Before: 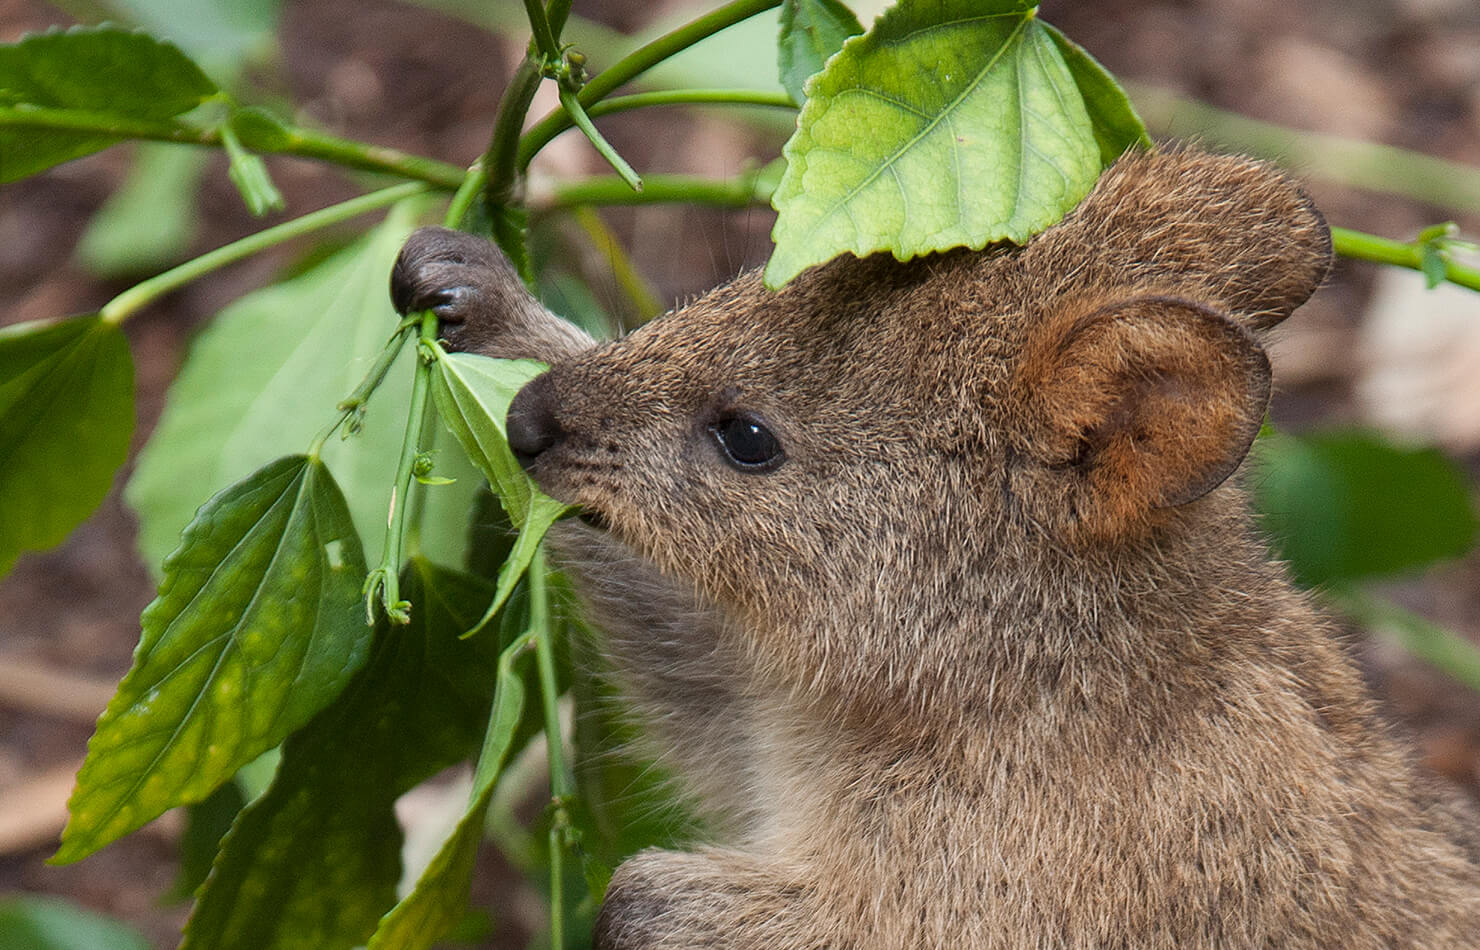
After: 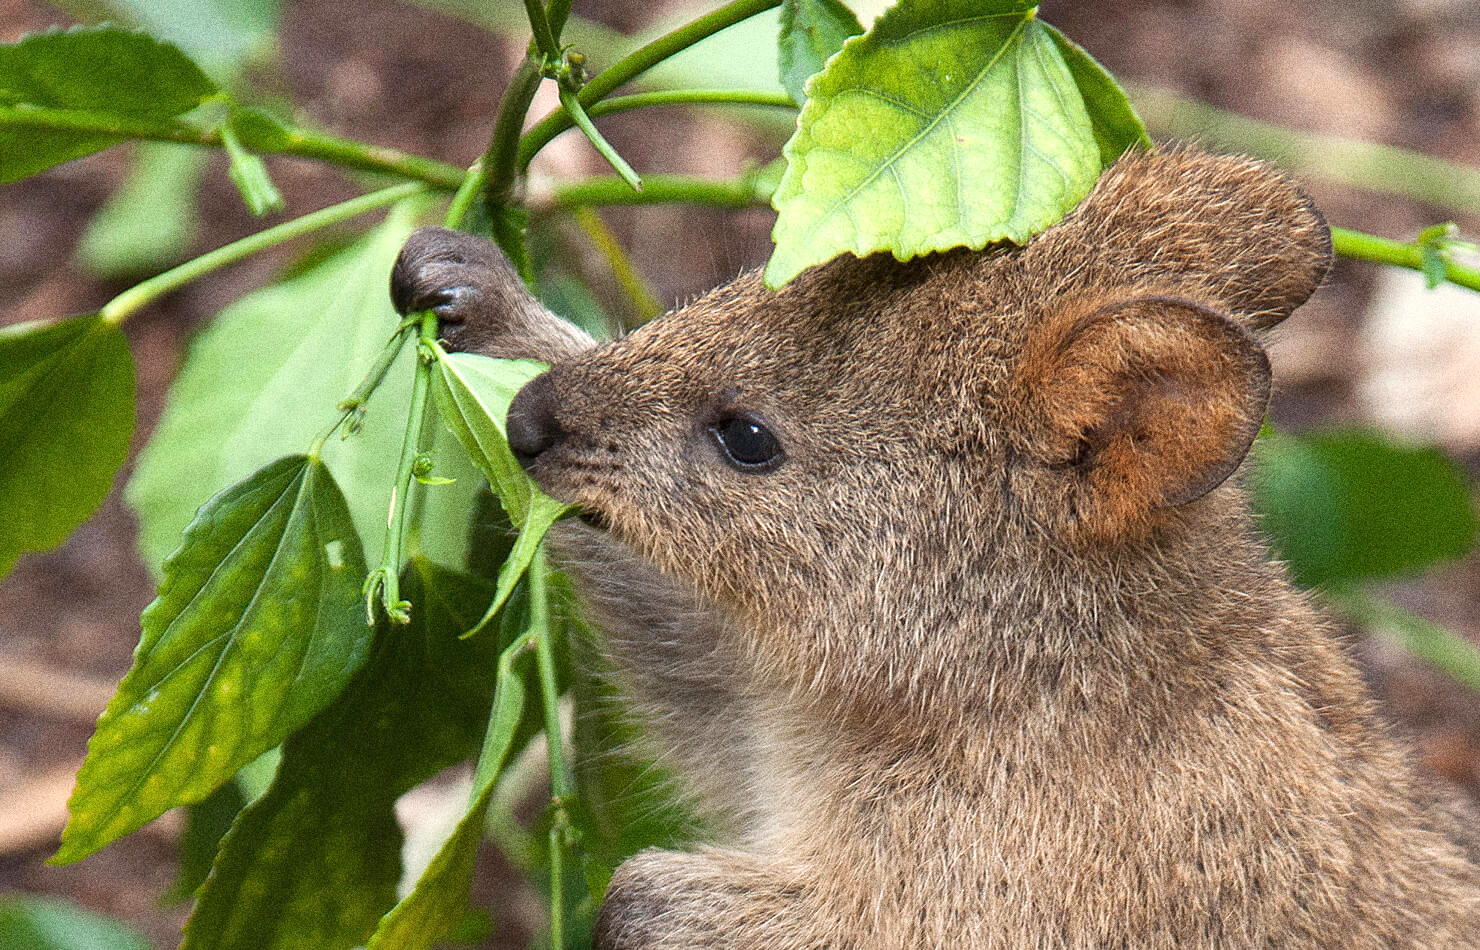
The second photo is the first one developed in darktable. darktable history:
exposure: black level correction 0, exposure 0.5 EV, compensate exposure bias true, compensate highlight preservation false
grain: coarseness 14.49 ISO, strength 48.04%, mid-tones bias 35%
